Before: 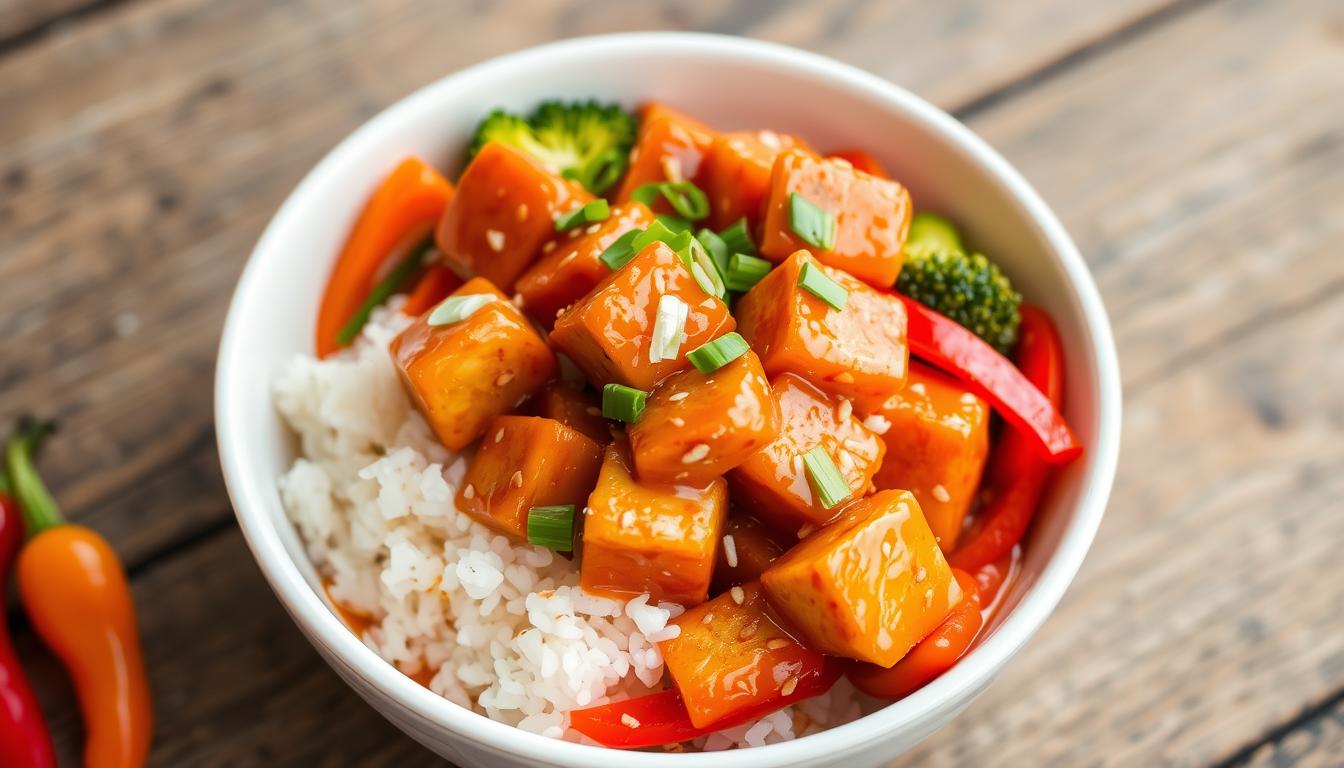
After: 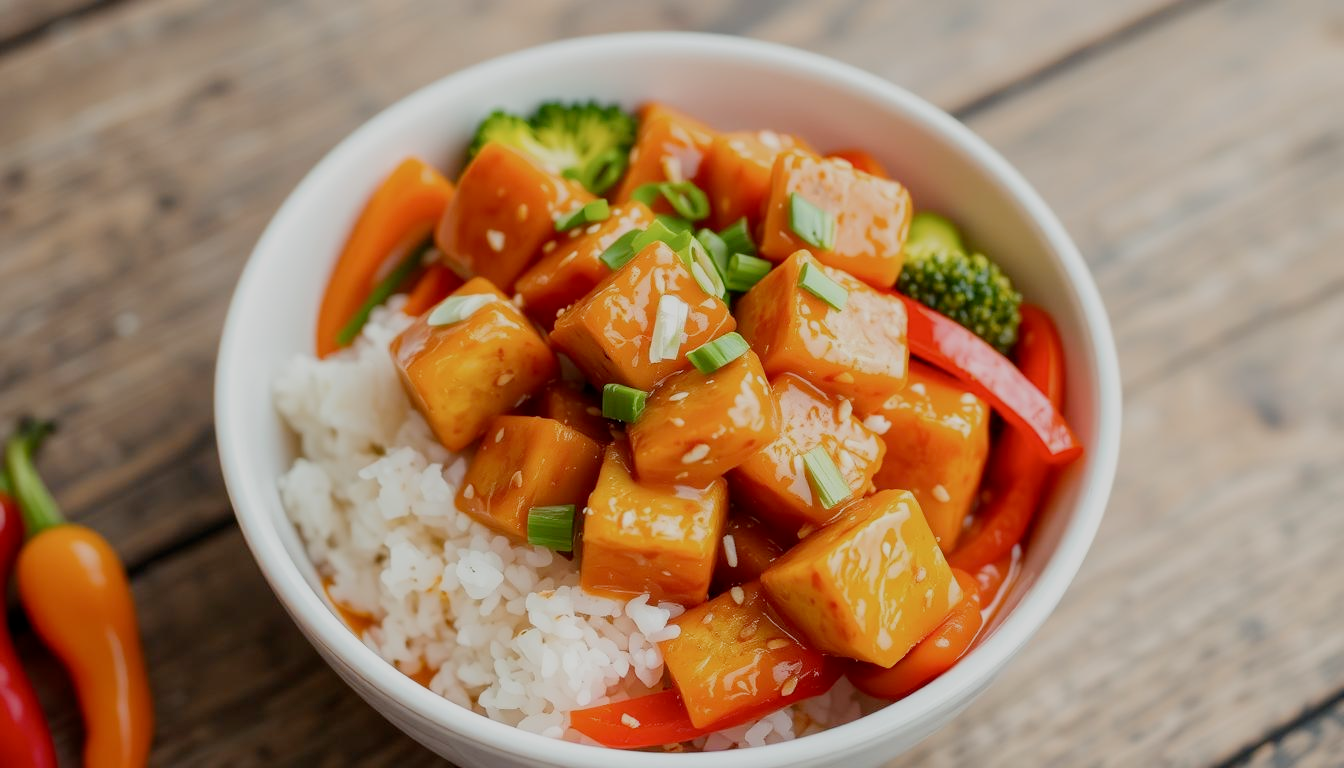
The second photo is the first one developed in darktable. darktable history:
filmic rgb: middle gray luminance 18.26%, black relative exposure -10.52 EV, white relative exposure 3.42 EV, target black luminance 0%, hardness 6.03, latitude 98.12%, contrast 0.835, shadows ↔ highlights balance 0.303%, preserve chrominance no, color science v5 (2021), iterations of high-quality reconstruction 0, contrast in shadows safe, contrast in highlights safe
